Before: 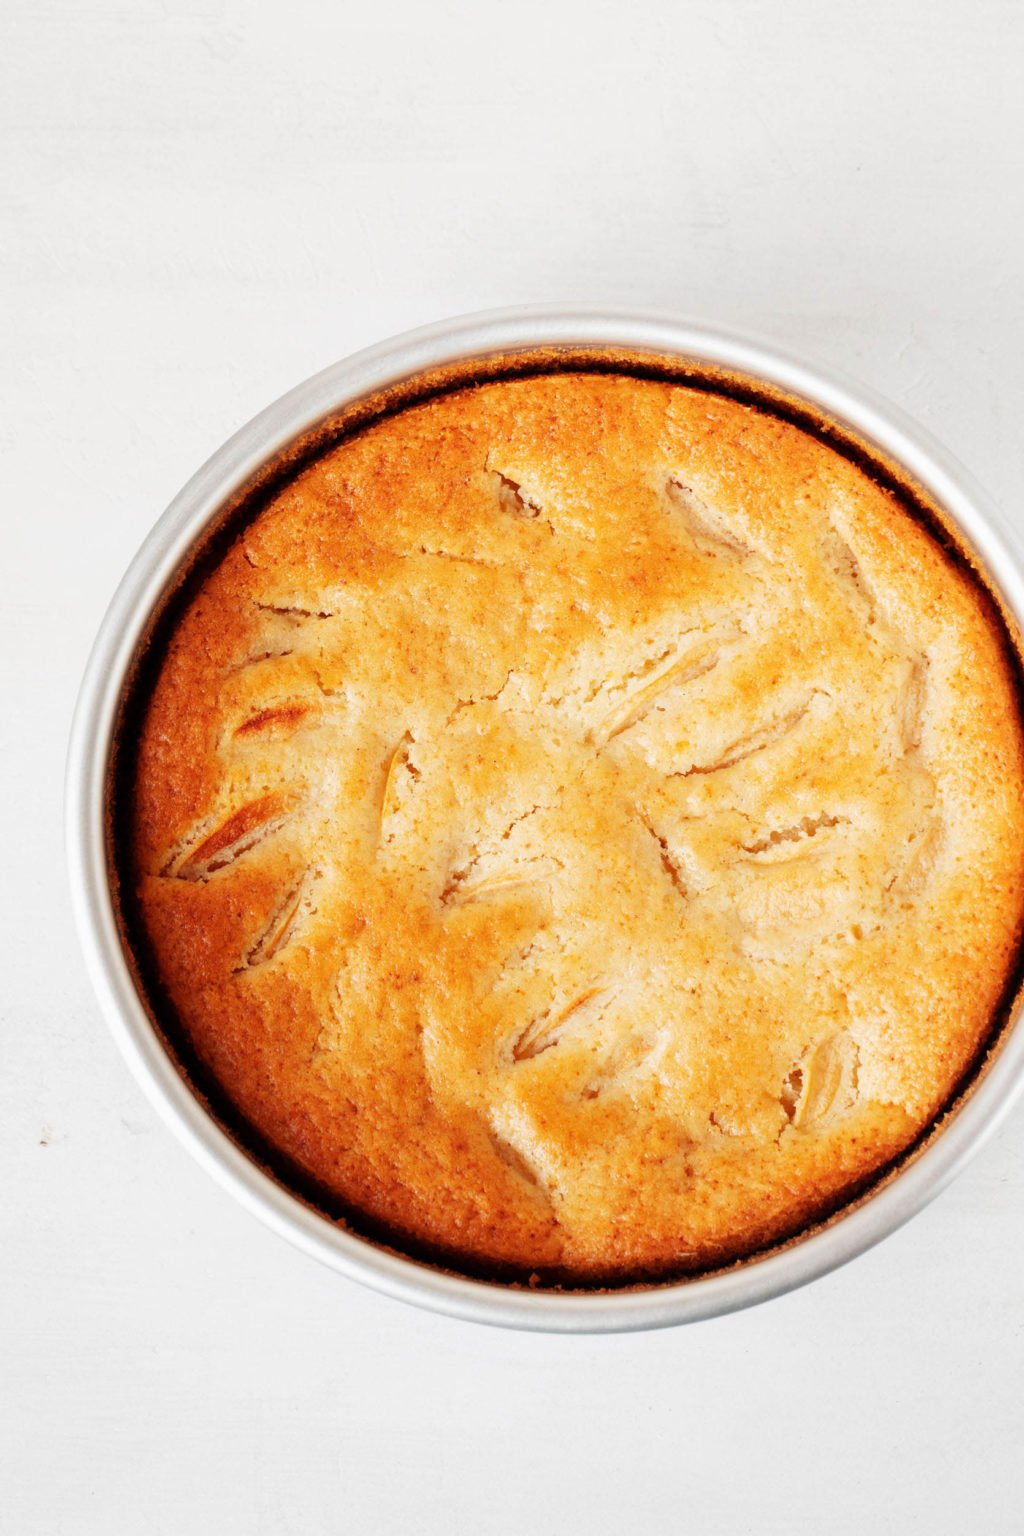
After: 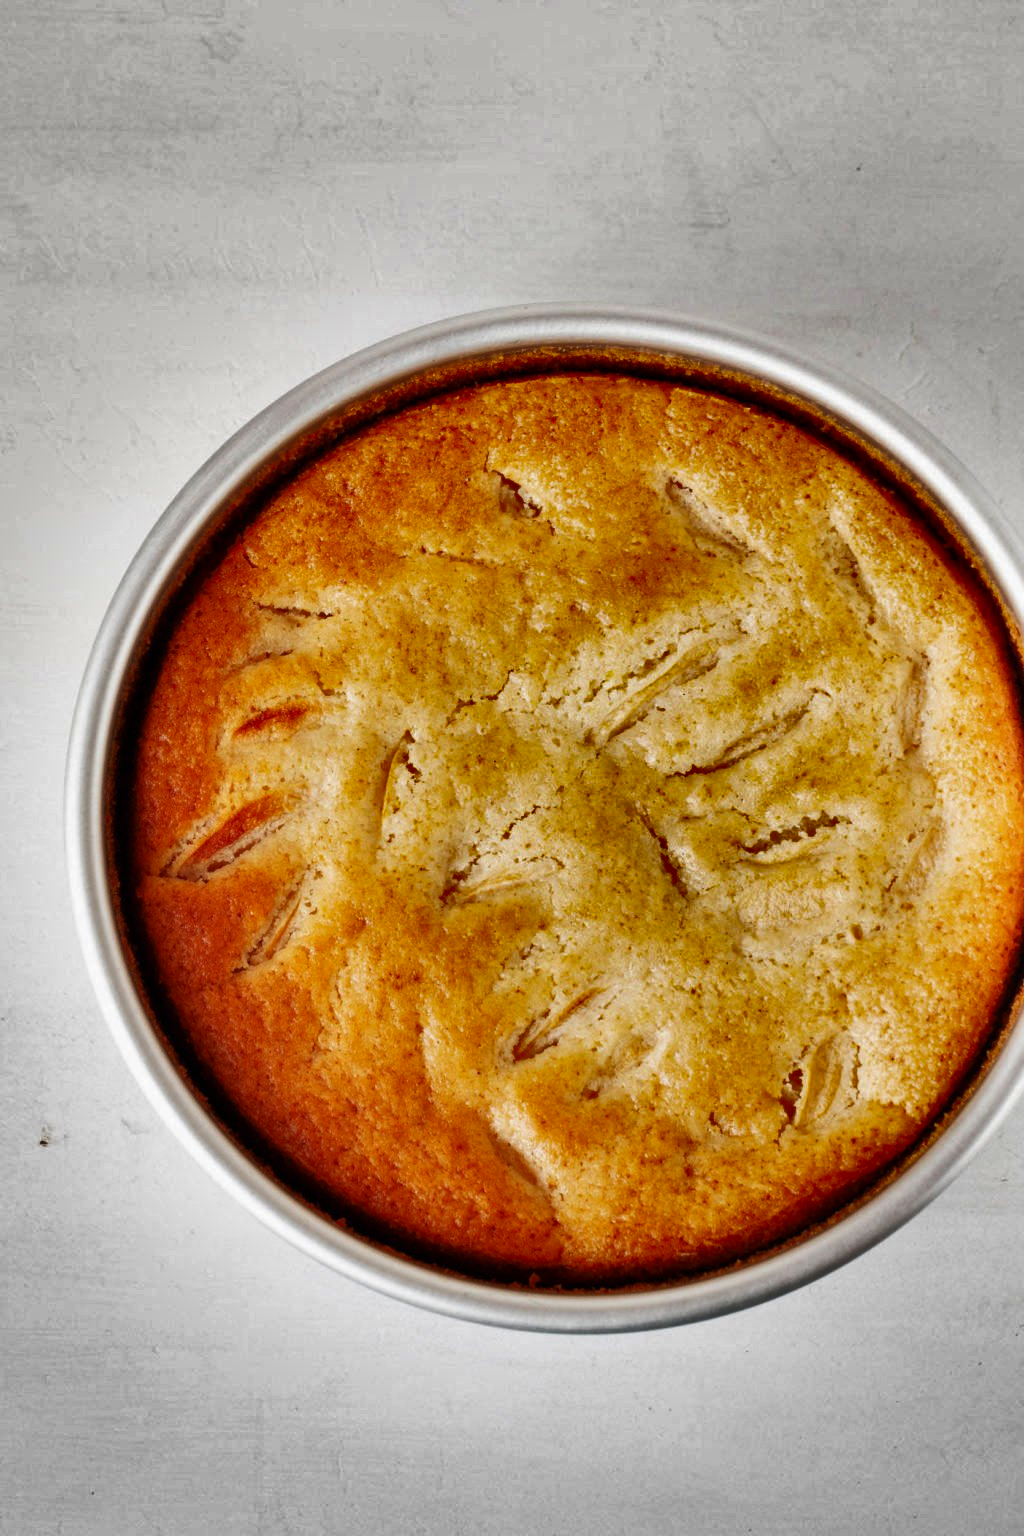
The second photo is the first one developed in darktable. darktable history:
shadows and highlights: shadows 20.95, highlights -81.12, soften with gaussian
